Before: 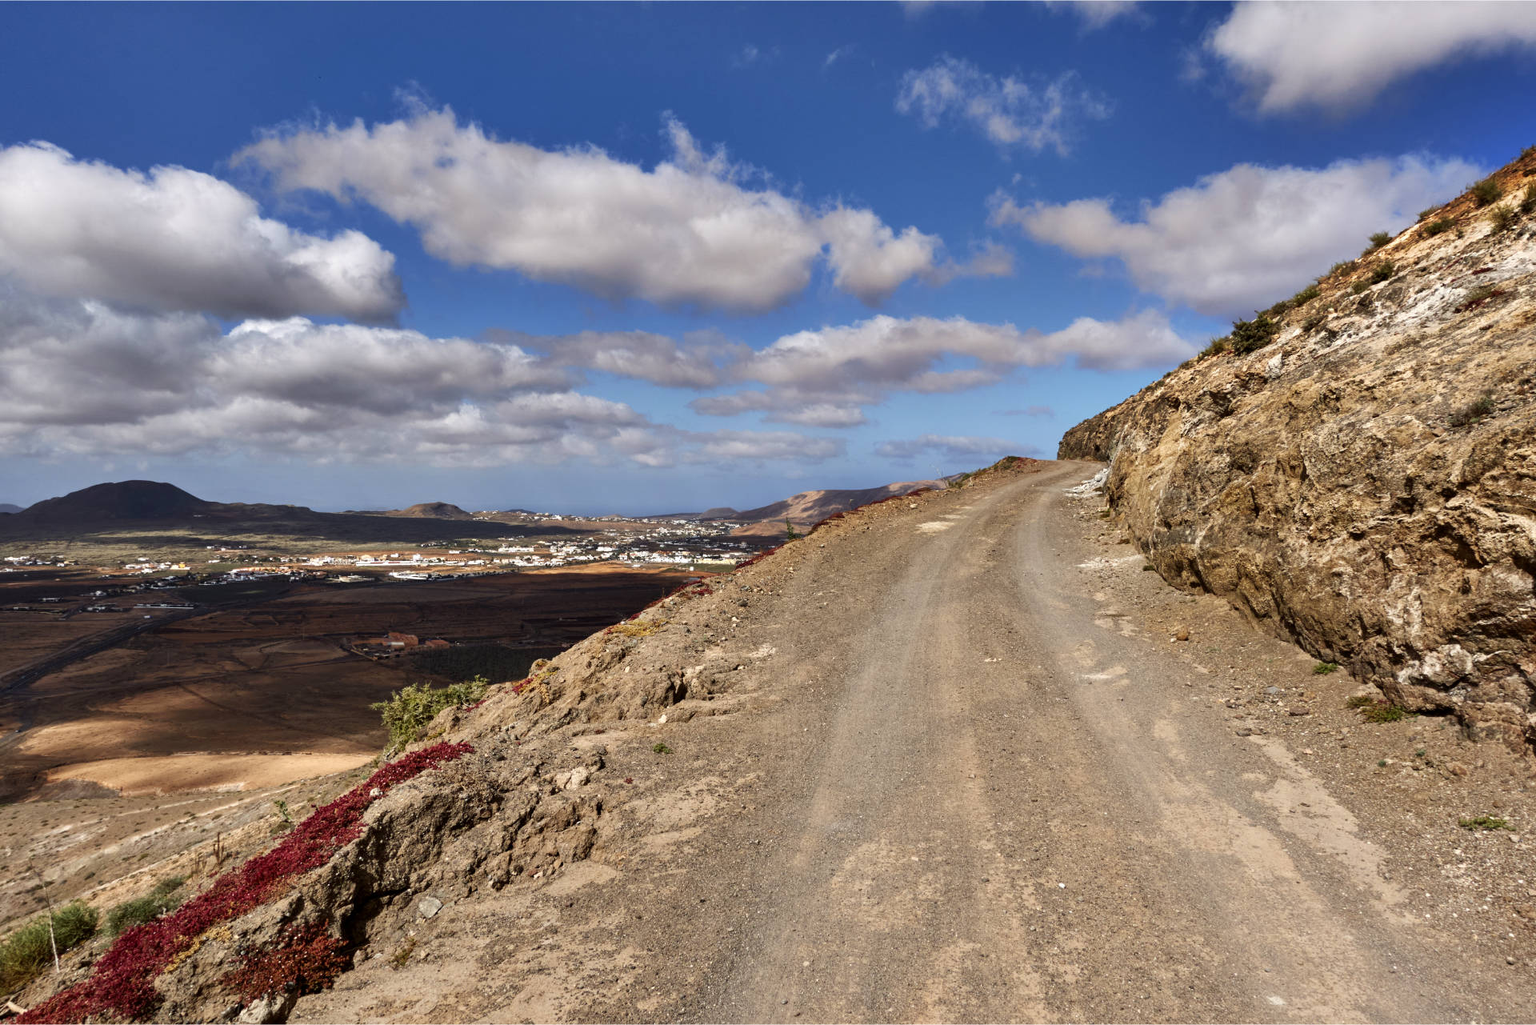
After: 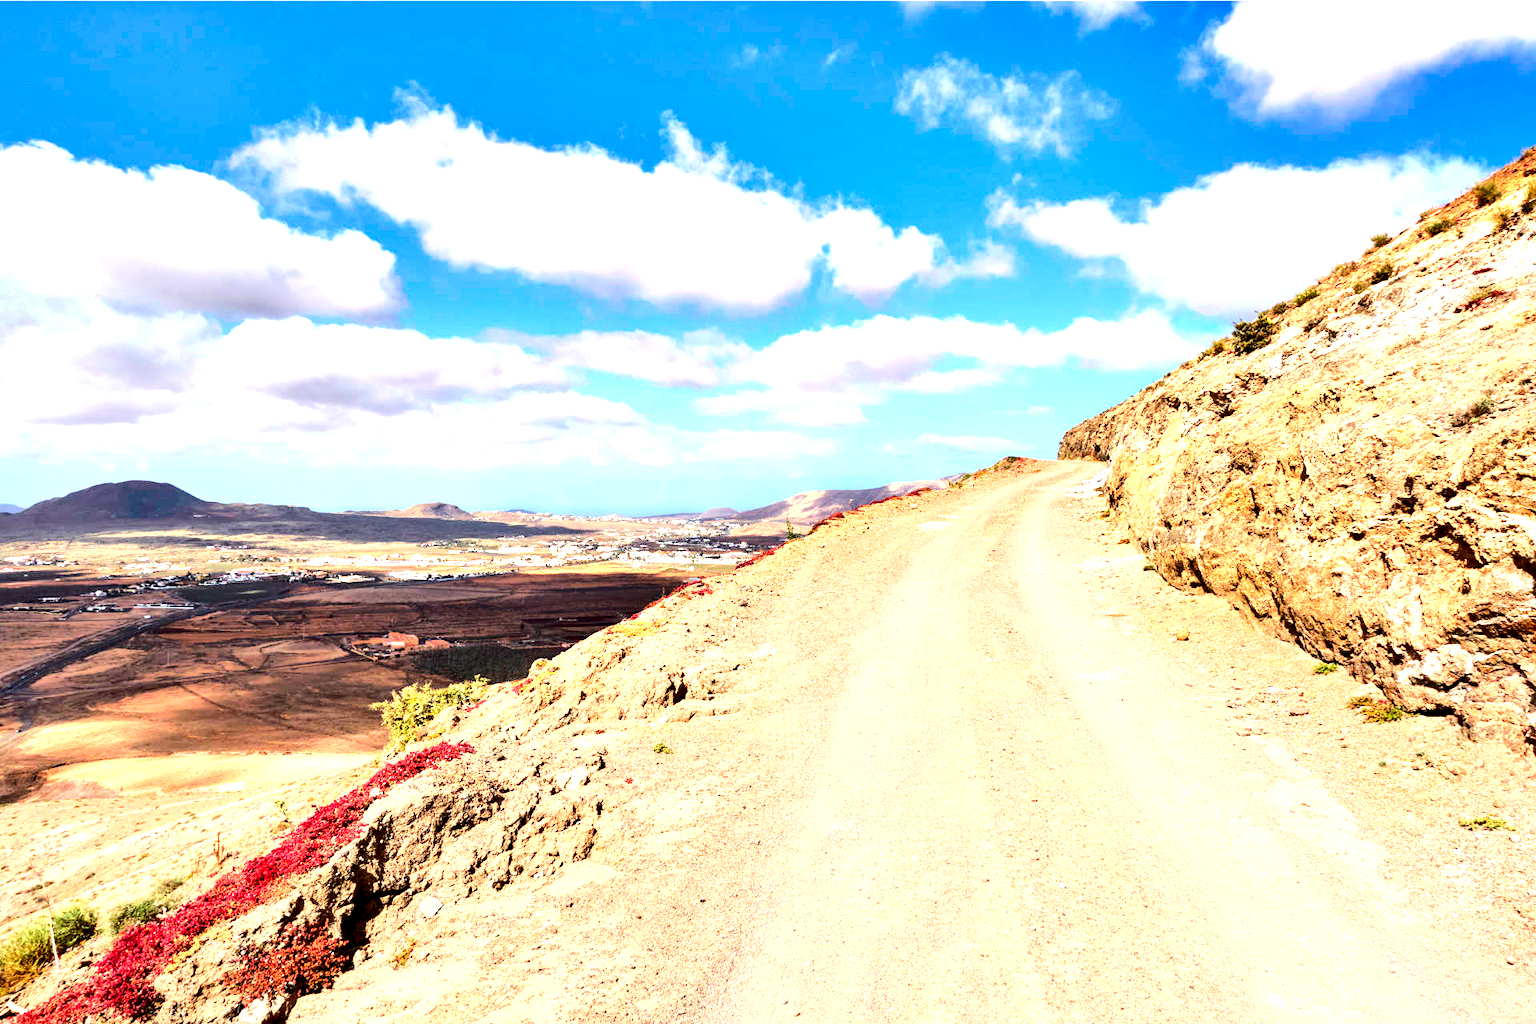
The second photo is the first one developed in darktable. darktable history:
exposure: black level correction 0.001, exposure 1.996 EV, compensate highlight preservation false
tone curve: curves: ch0 [(0, 0) (0.21, 0.21) (0.43, 0.586) (0.65, 0.793) (1, 1)]; ch1 [(0, 0) (0.382, 0.447) (0.492, 0.484) (0.544, 0.547) (0.583, 0.578) (0.599, 0.595) (0.67, 0.673) (1, 1)]; ch2 [(0, 0) (0.411, 0.382) (0.492, 0.5) (0.531, 0.534) (0.56, 0.573) (0.599, 0.602) (0.696, 0.693) (1, 1)]
shadows and highlights: shadows 37.8, highlights -26.83, soften with gaussian
